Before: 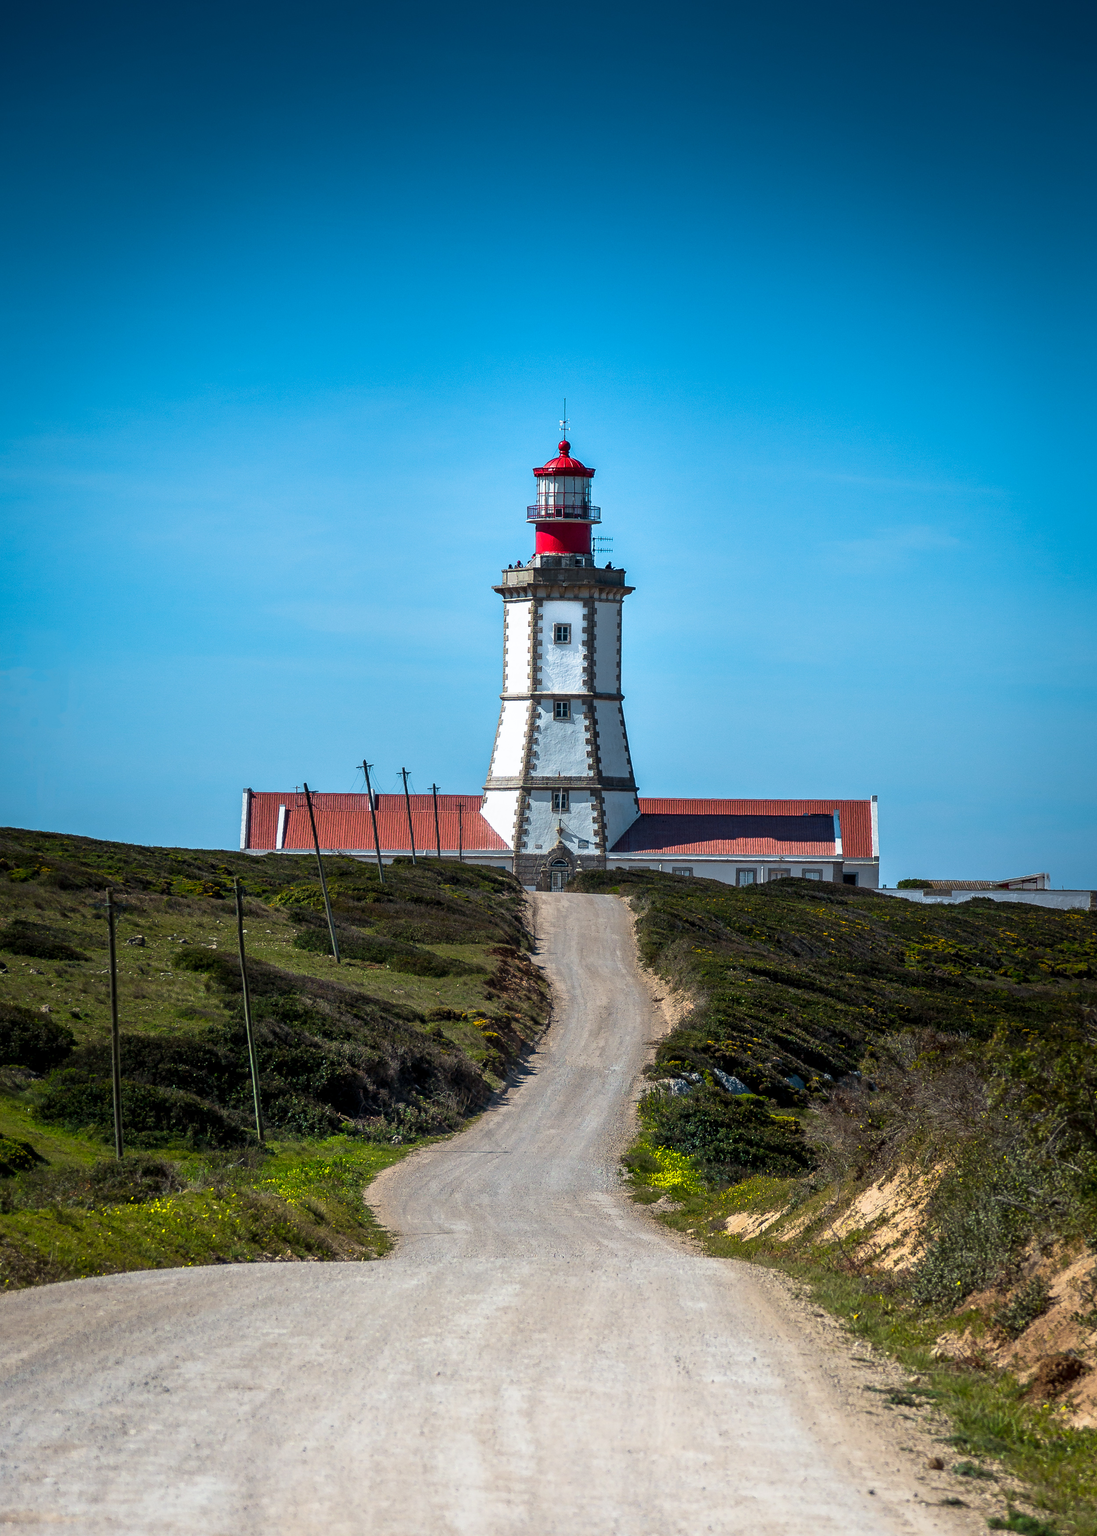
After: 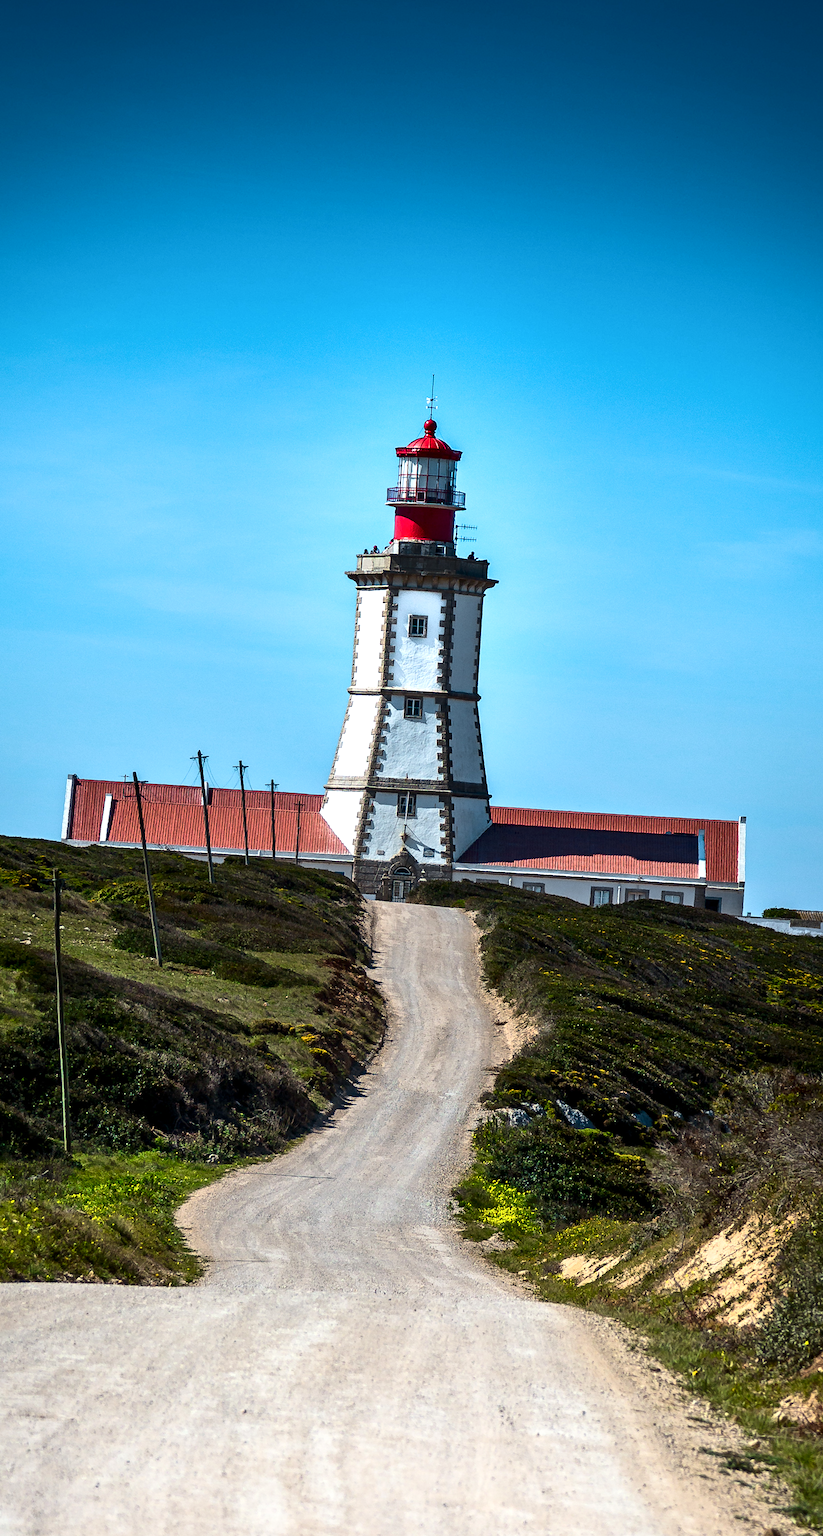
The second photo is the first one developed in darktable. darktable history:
contrast brightness saturation: contrast 0.217
crop and rotate: angle -2.93°, left 14.03%, top 0.032%, right 11.049%, bottom 0.084%
shadows and highlights: shadows 32.16, highlights -32.45, soften with gaussian
levels: levels [0, 0.476, 0.951]
